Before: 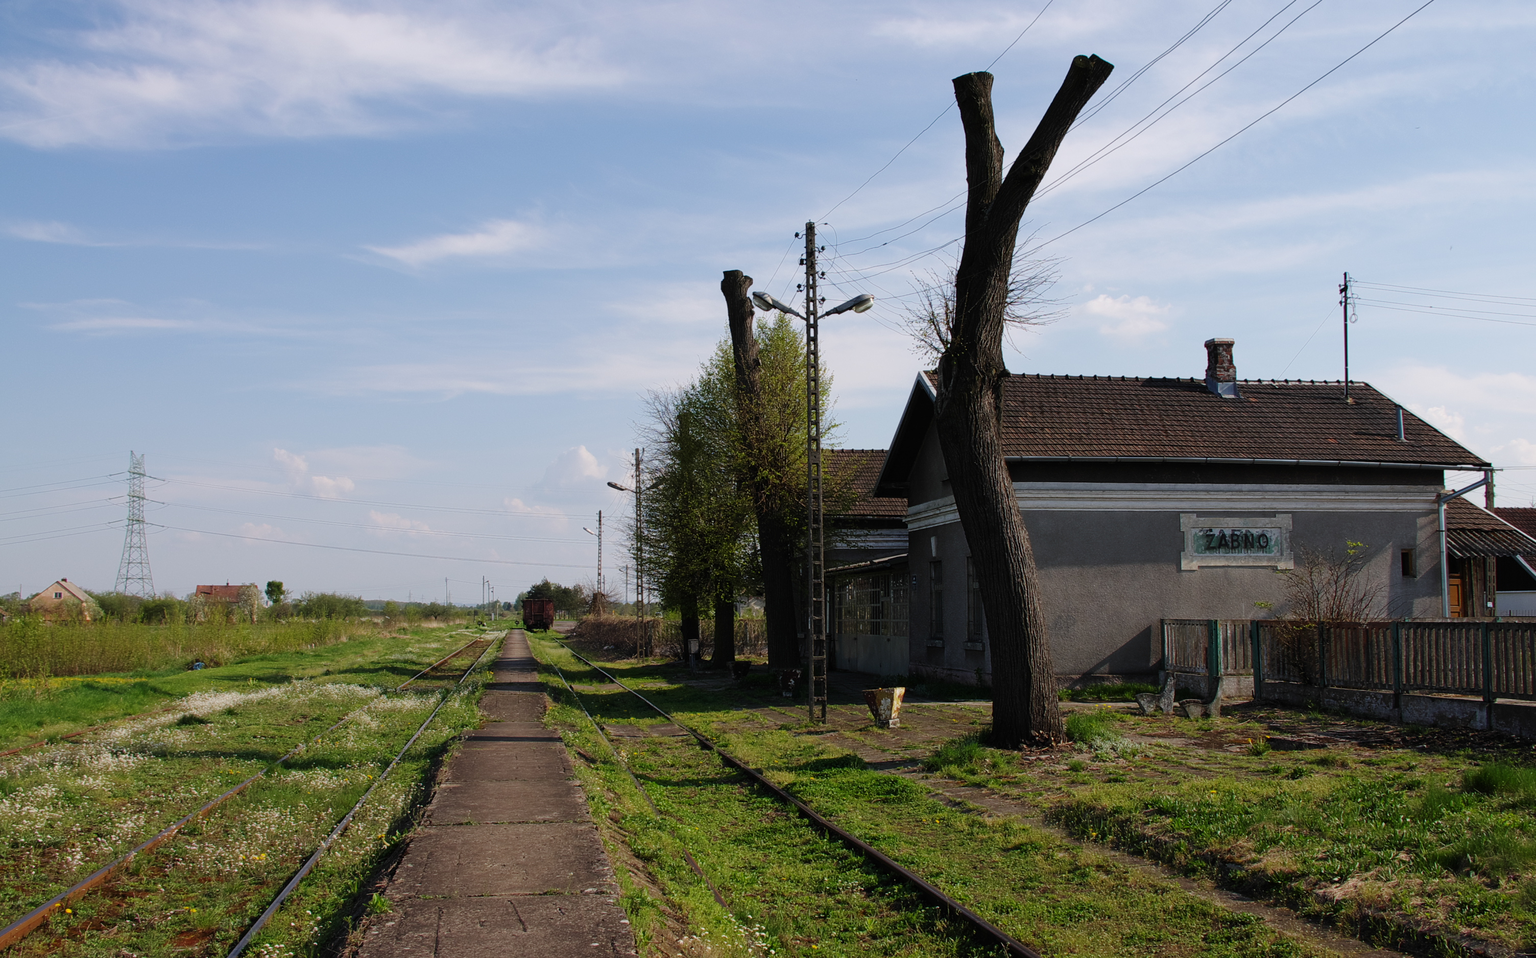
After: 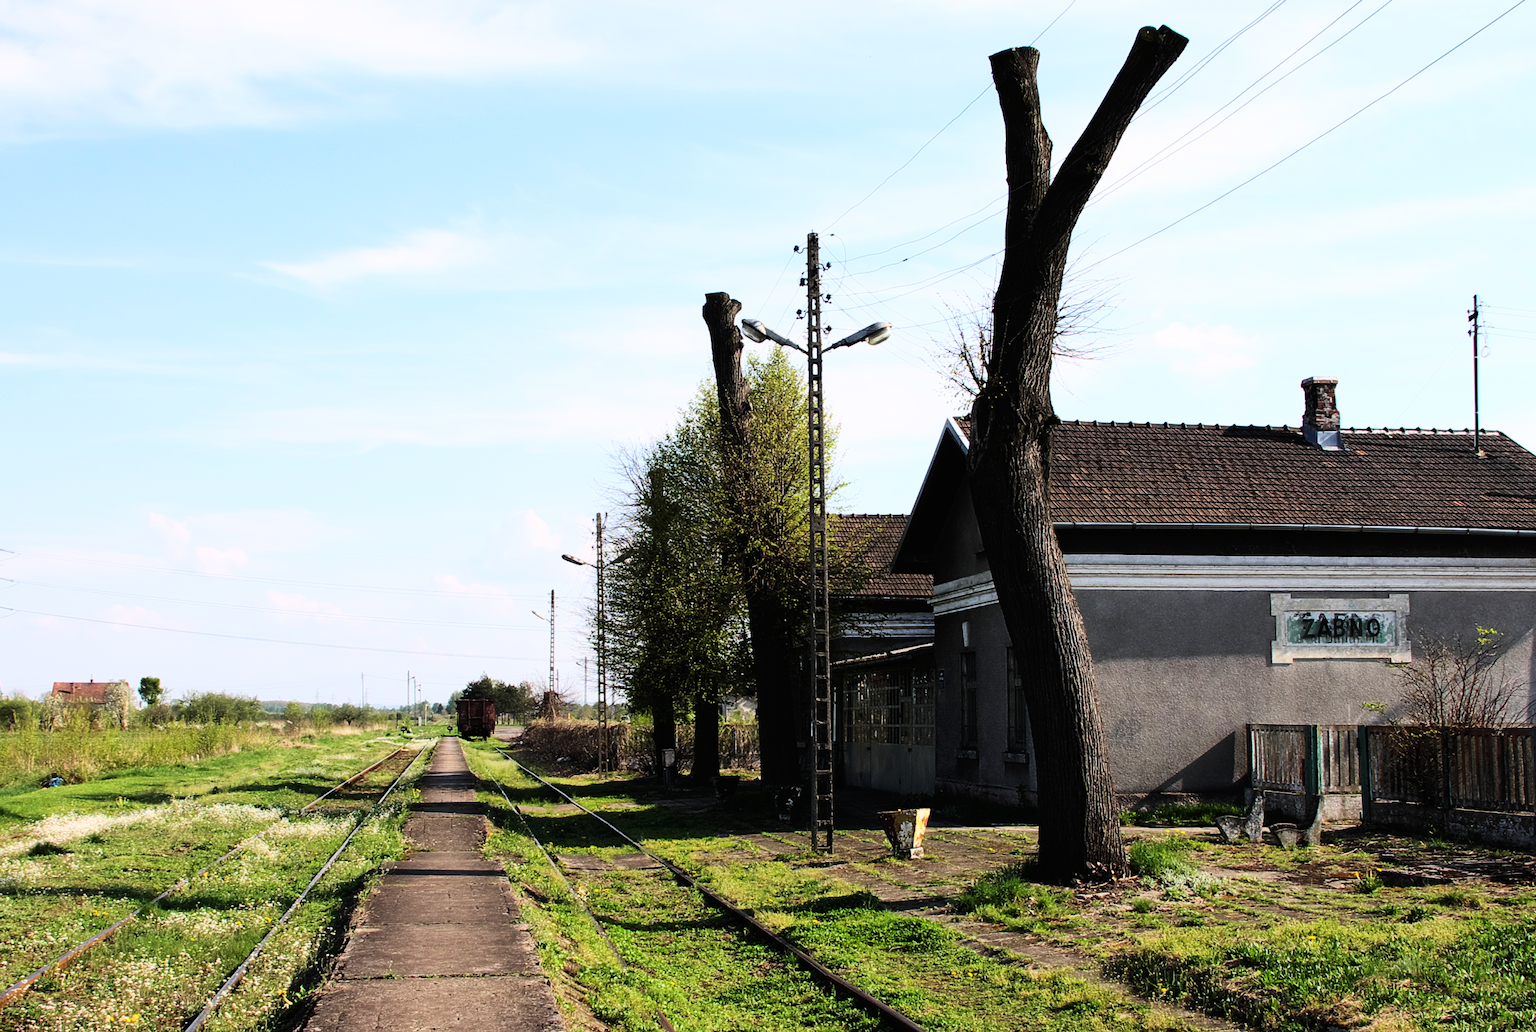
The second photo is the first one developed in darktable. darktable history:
crop: left 10.013%, top 3.589%, right 9.171%, bottom 9.268%
base curve: curves: ch0 [(0, 0) (0.007, 0.004) (0.027, 0.03) (0.046, 0.07) (0.207, 0.54) (0.442, 0.872) (0.673, 0.972) (1, 1)]
